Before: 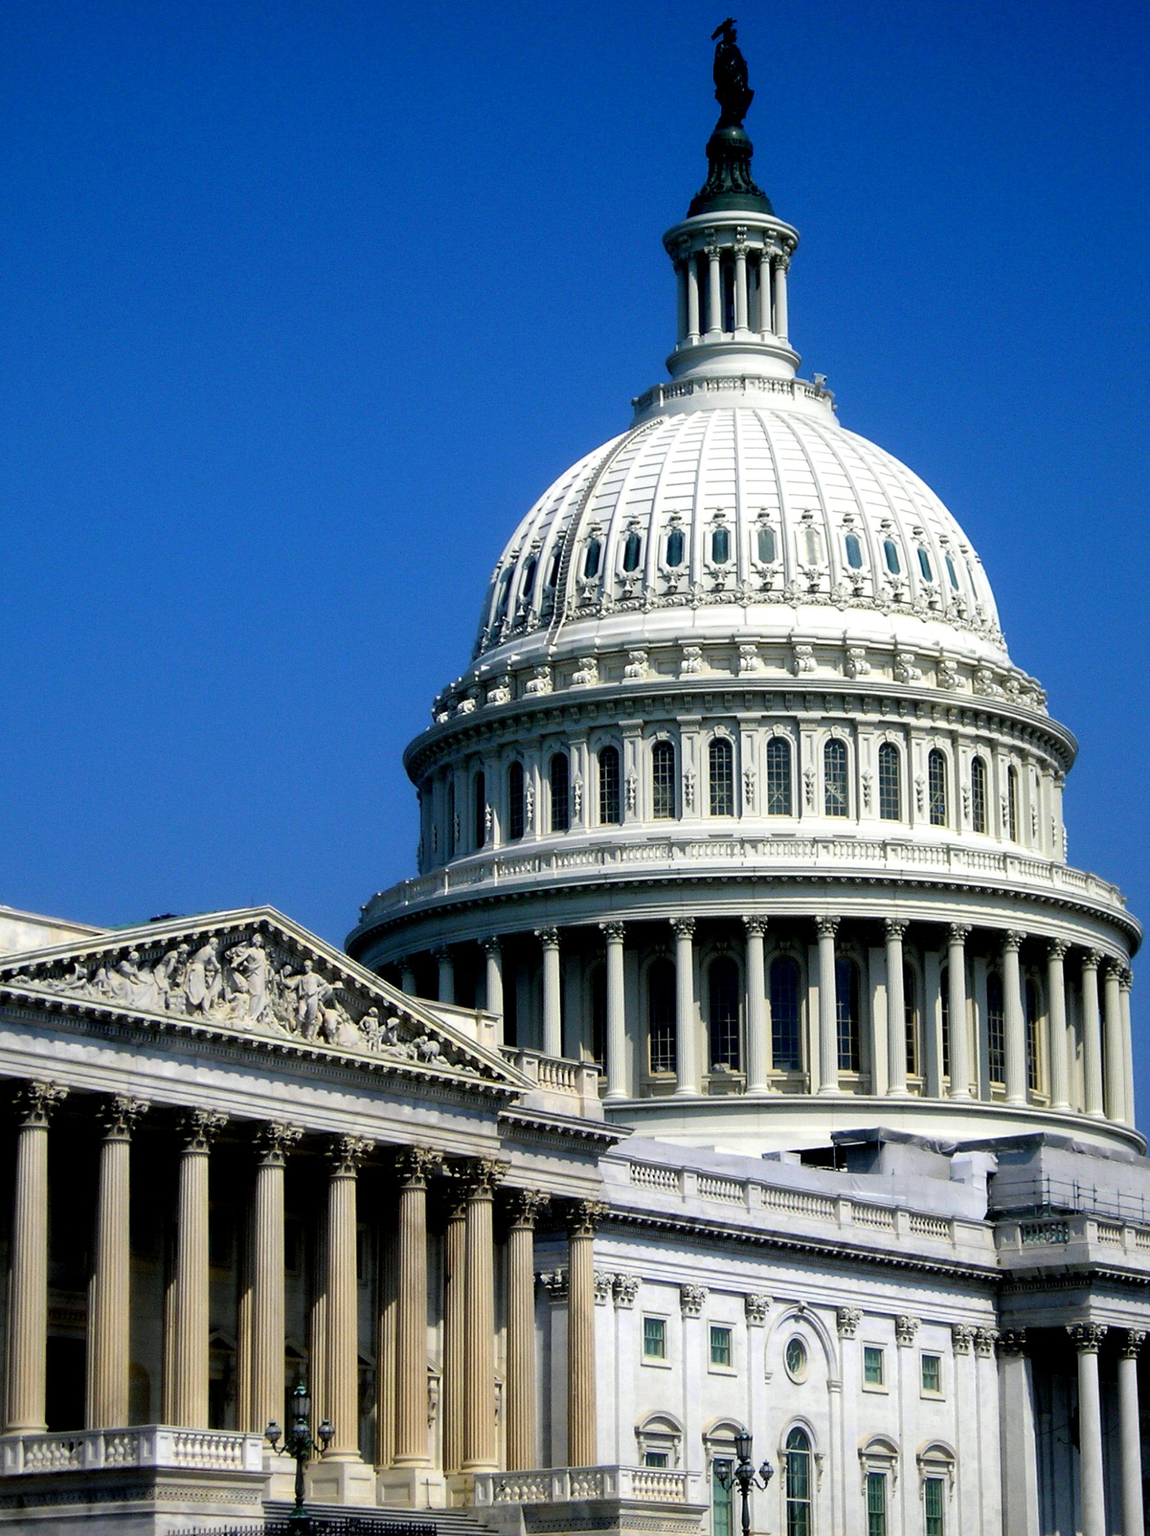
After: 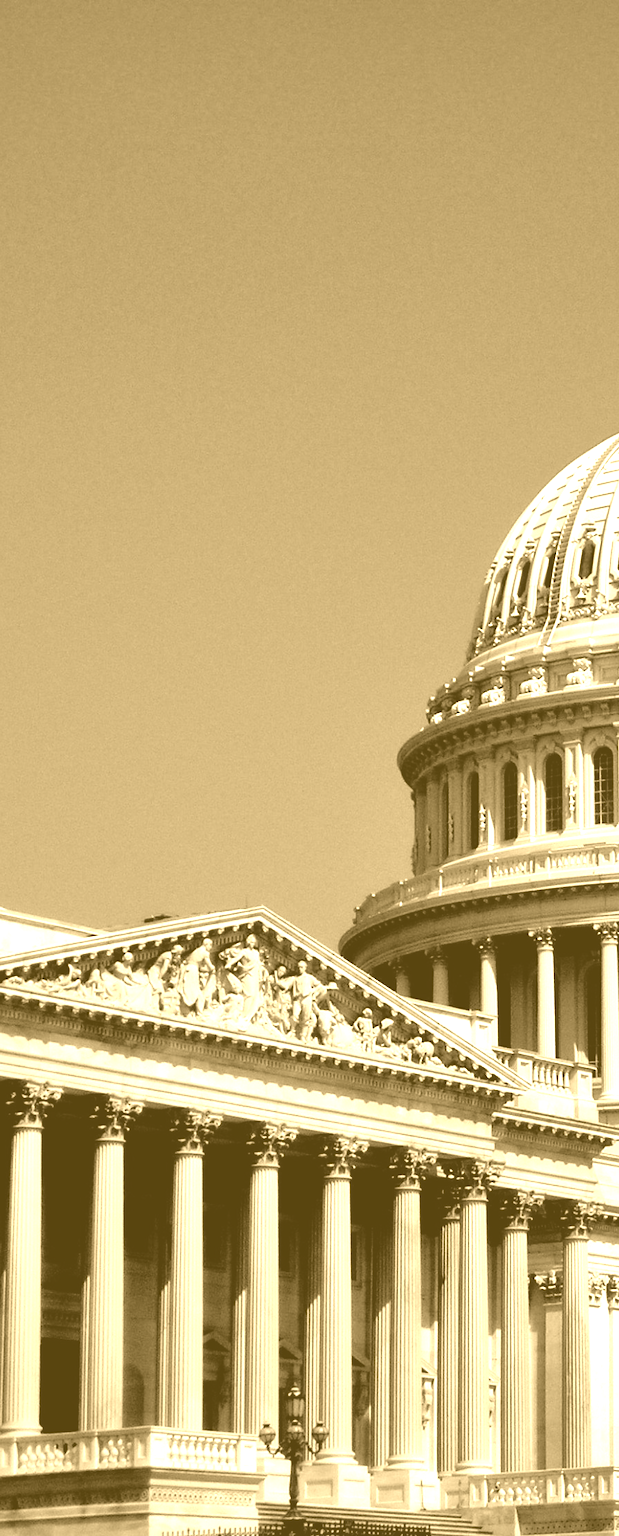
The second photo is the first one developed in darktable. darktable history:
exposure: exposure 0.078 EV, compensate highlight preservation false
shadows and highlights: white point adjustment 0.1, highlights -70, soften with gaussian
crop: left 0.587%, right 45.588%, bottom 0.086%
colorize: hue 36°, source mix 100%
